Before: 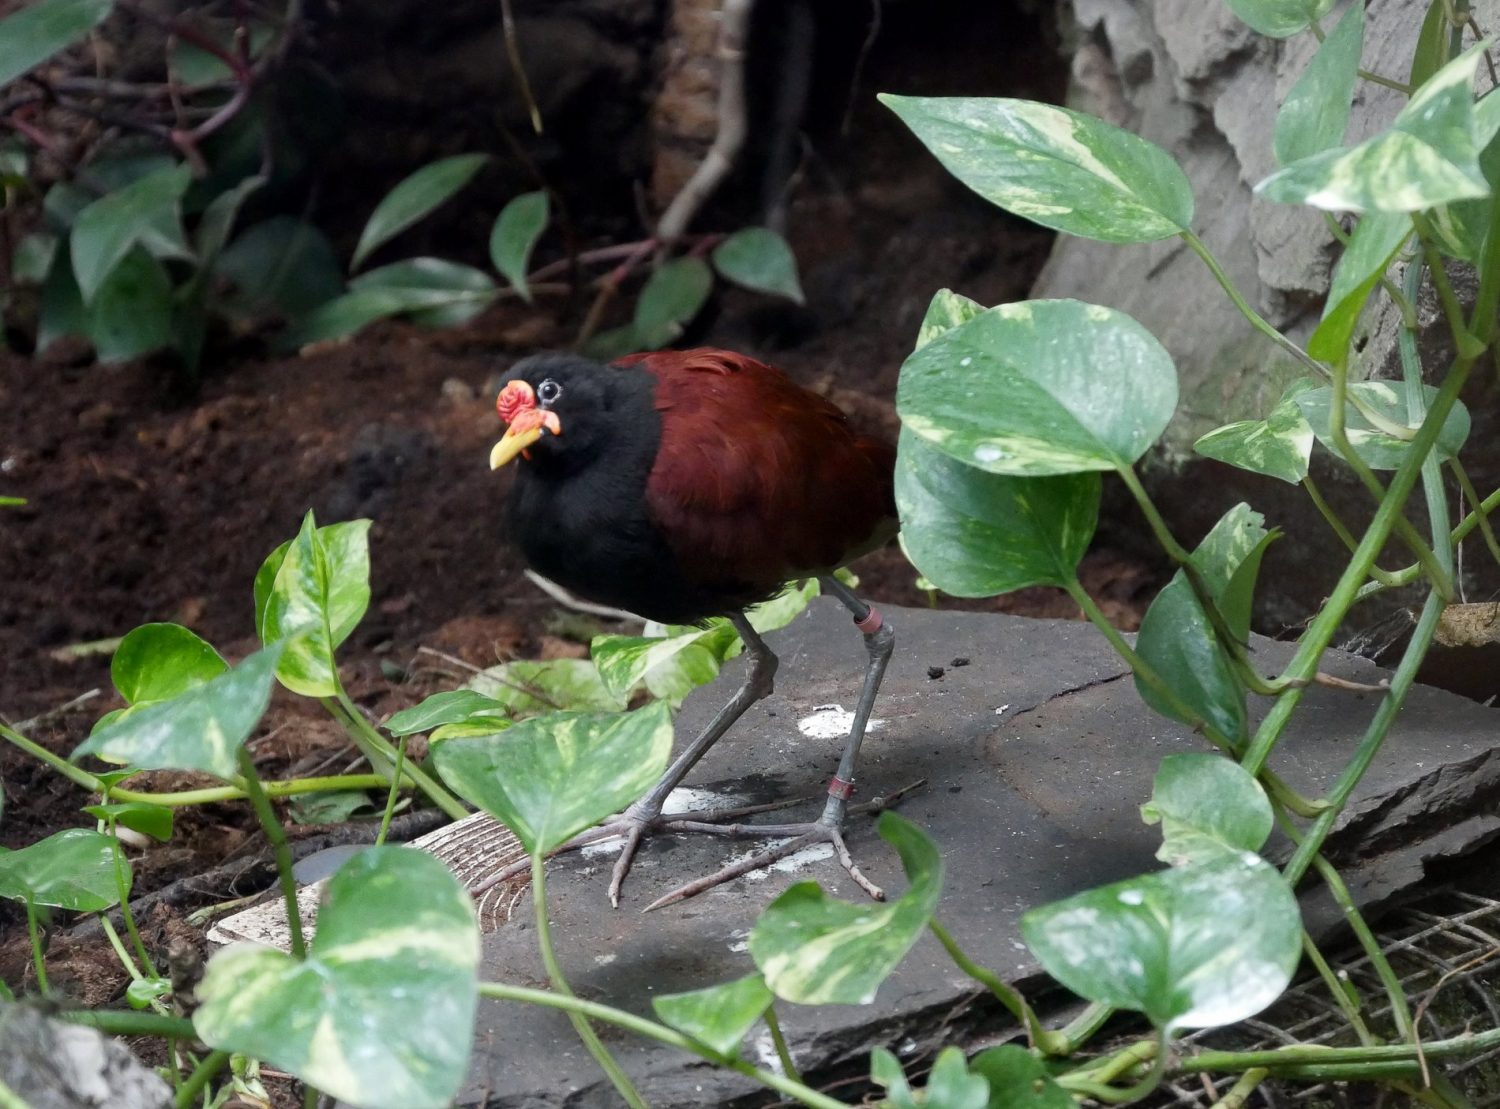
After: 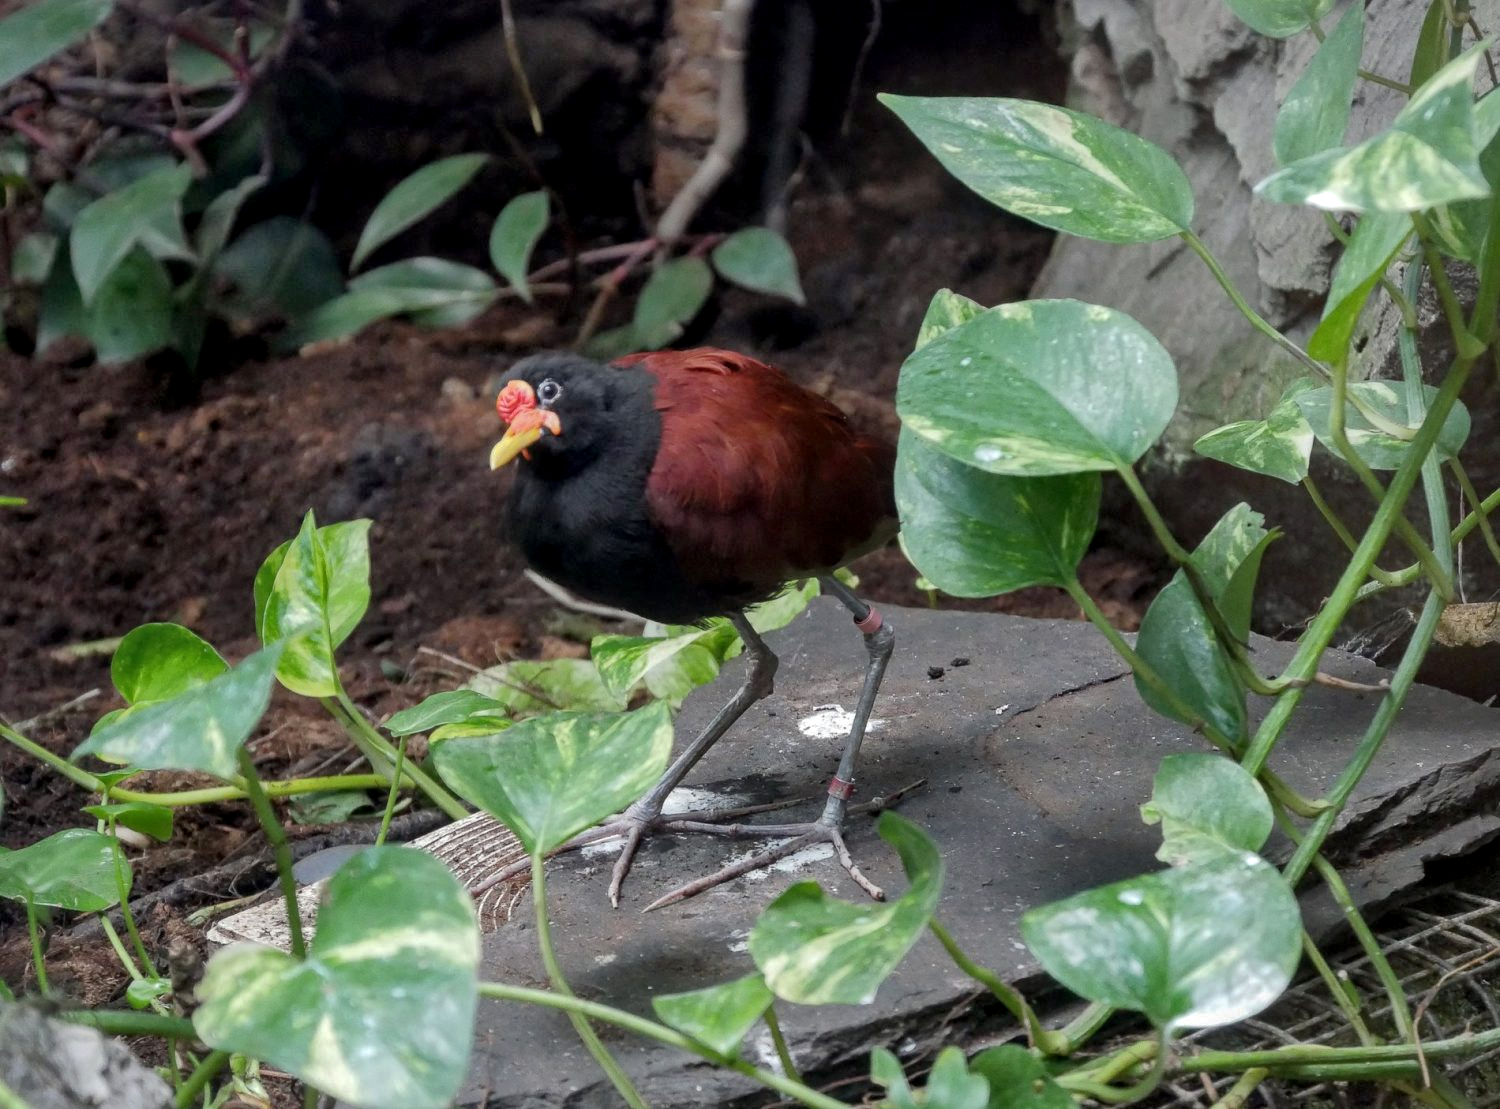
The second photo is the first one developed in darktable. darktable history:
shadows and highlights: shadows 40, highlights -60
local contrast: on, module defaults
